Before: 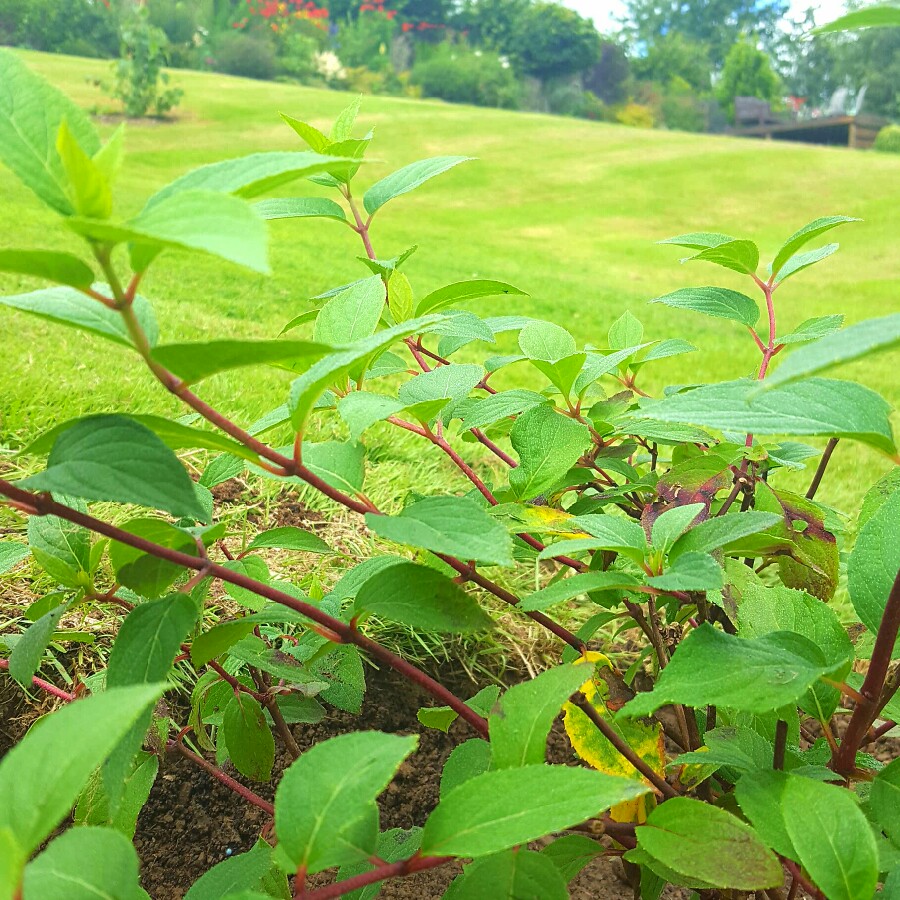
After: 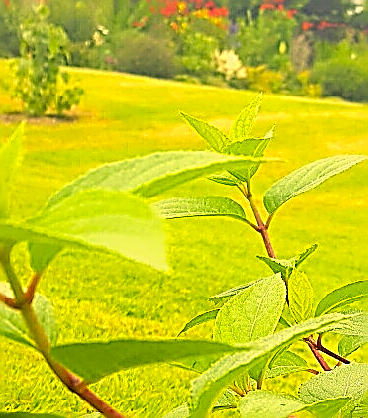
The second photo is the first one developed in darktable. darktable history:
crop and rotate: left 11.163%, top 0.114%, right 47.922%, bottom 53.367%
sharpen: amount 1.996
color correction: highlights a* 18.52, highlights b* 35.99, shadows a* 1.88, shadows b* 6.04, saturation 1.04
